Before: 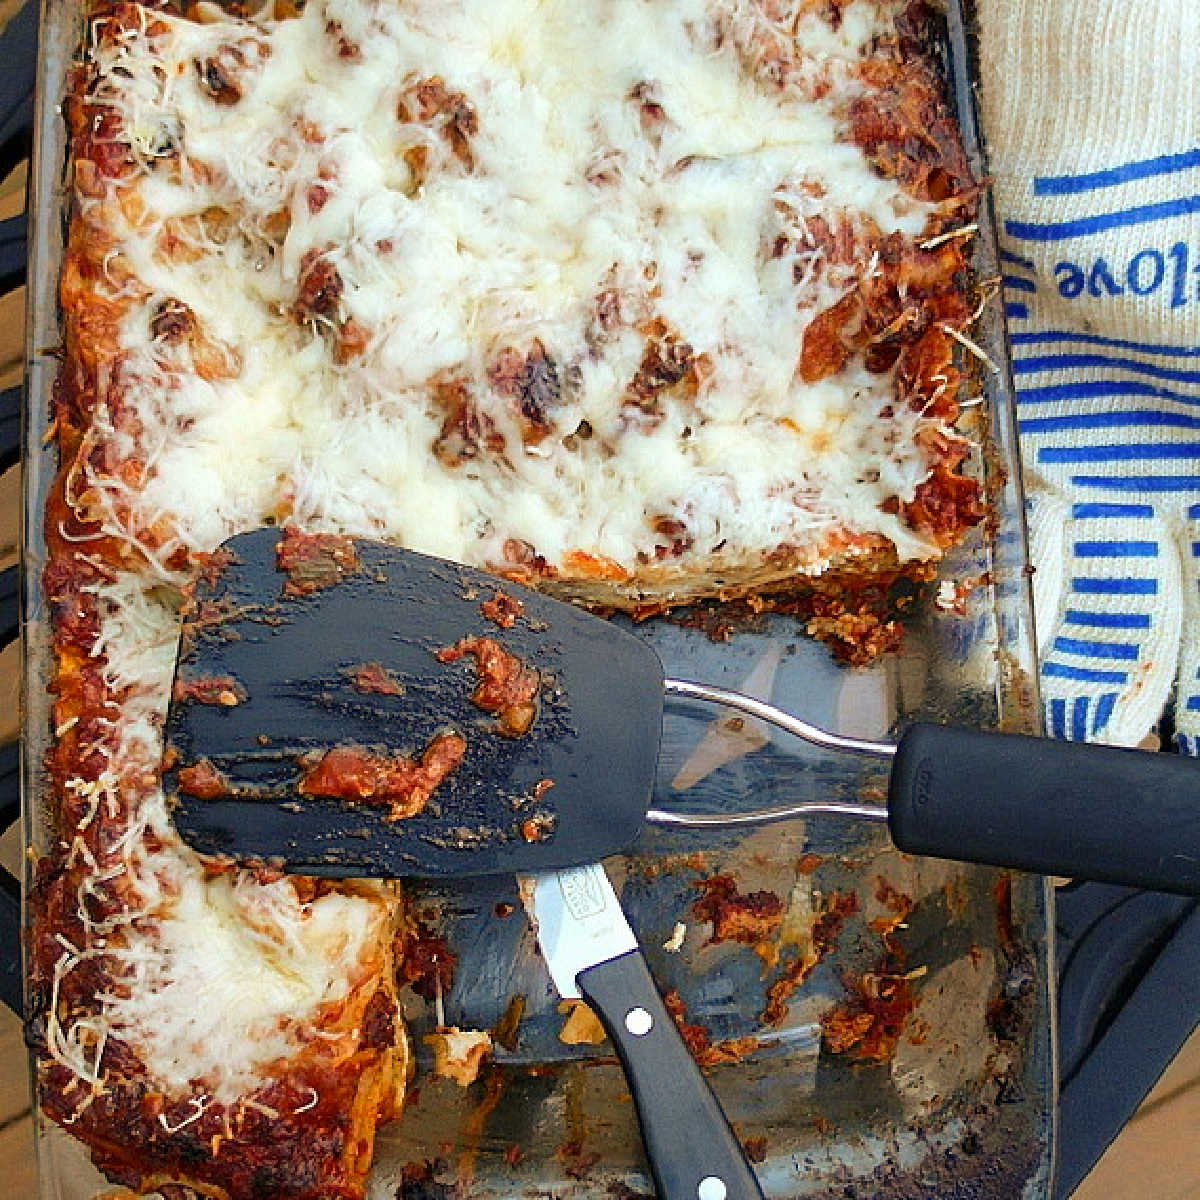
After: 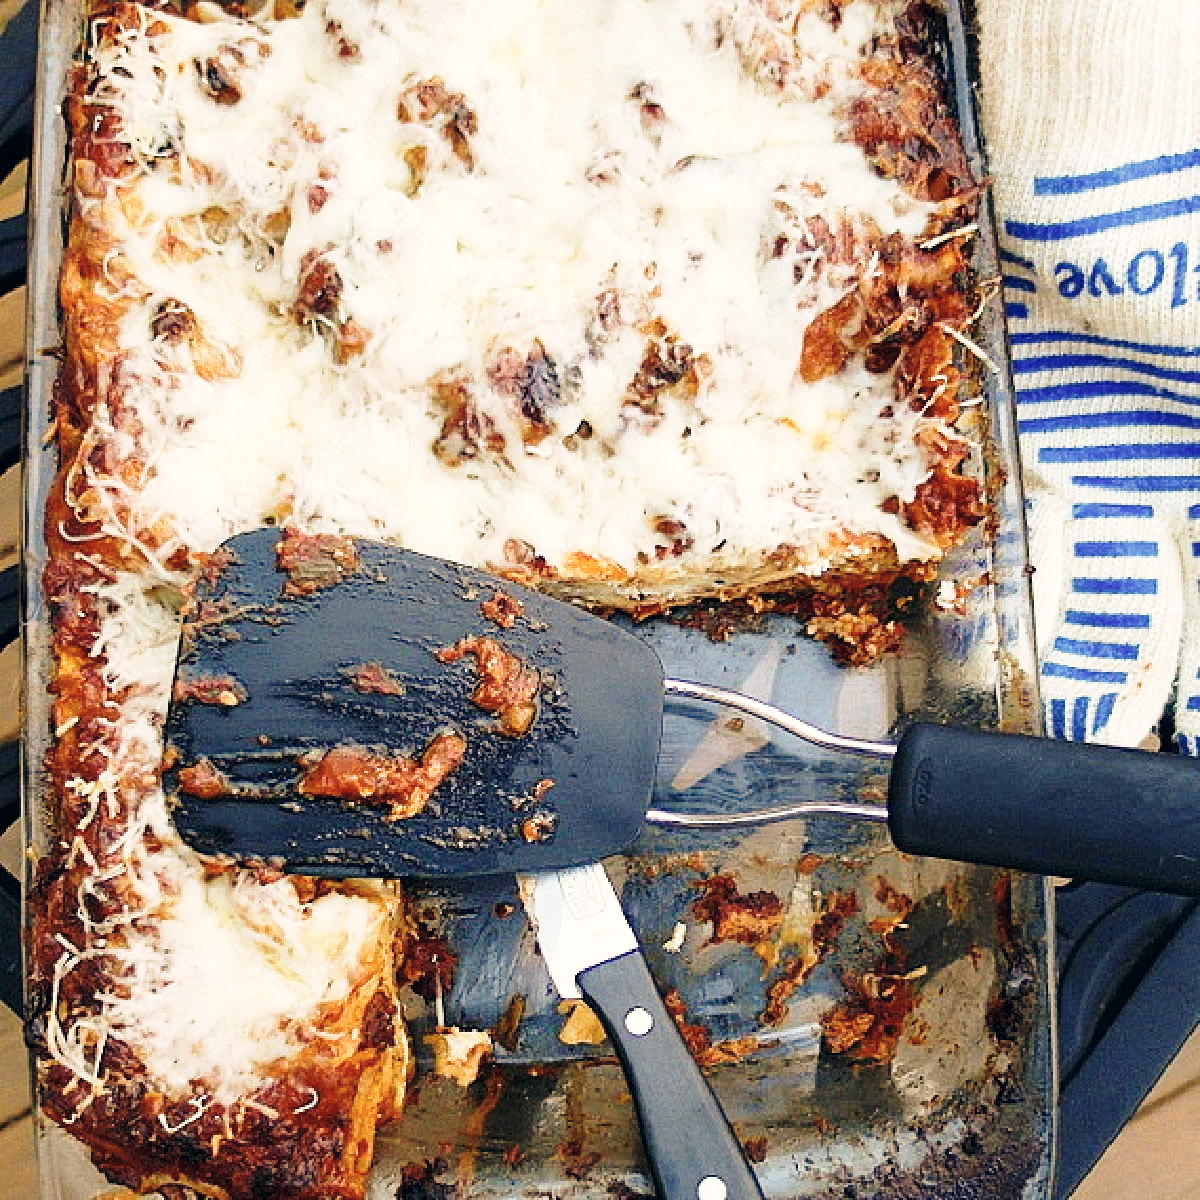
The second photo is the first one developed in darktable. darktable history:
contrast brightness saturation: saturation -0.067
color correction: highlights a* 2.86, highlights b* 4.99, shadows a* -2.79, shadows b* -4.93, saturation 0.803
base curve: curves: ch0 [(0, 0) (0.028, 0.03) (0.121, 0.232) (0.46, 0.748) (0.859, 0.968) (1, 1)], preserve colors none
